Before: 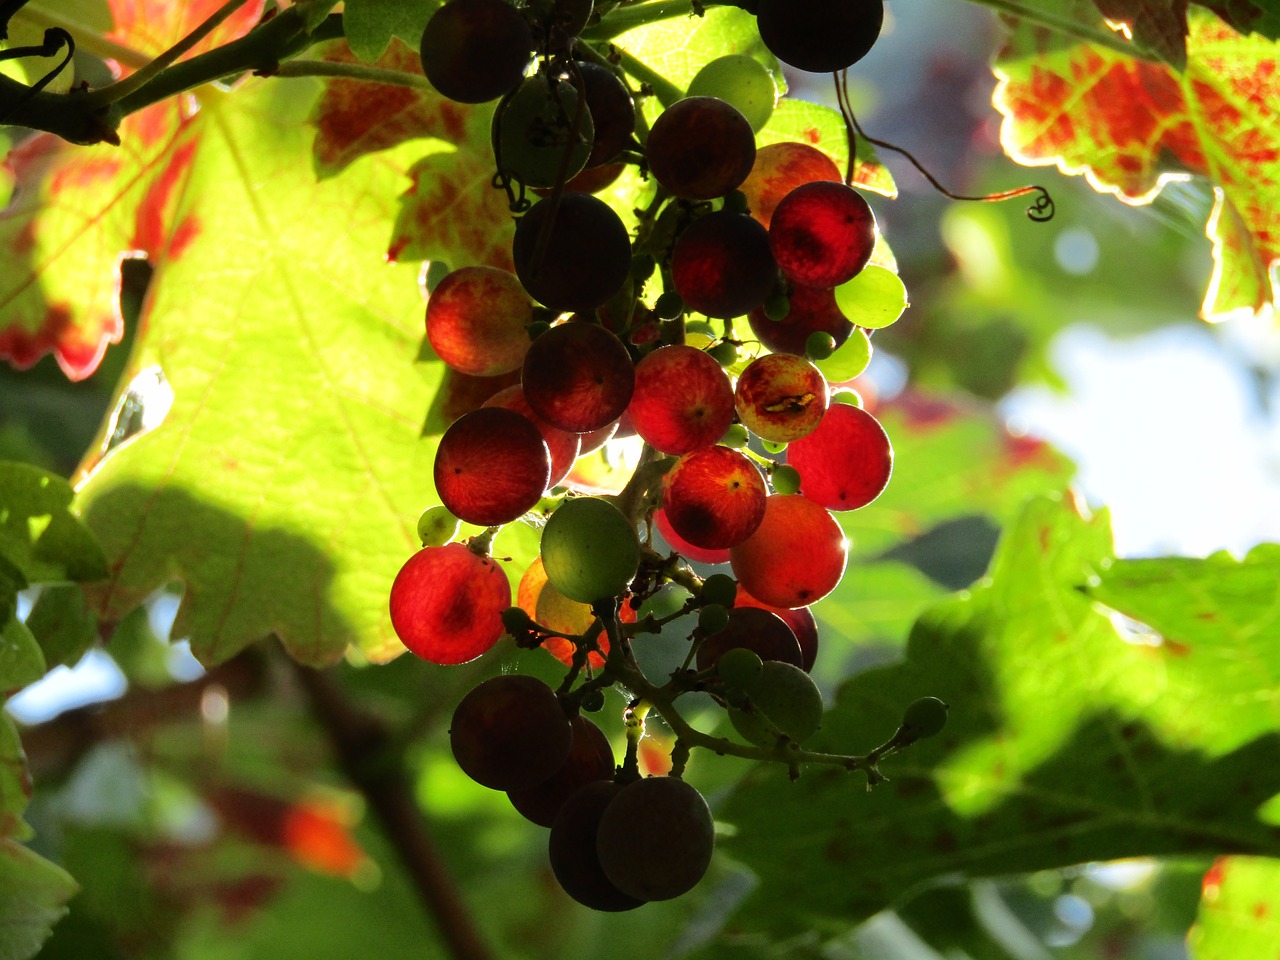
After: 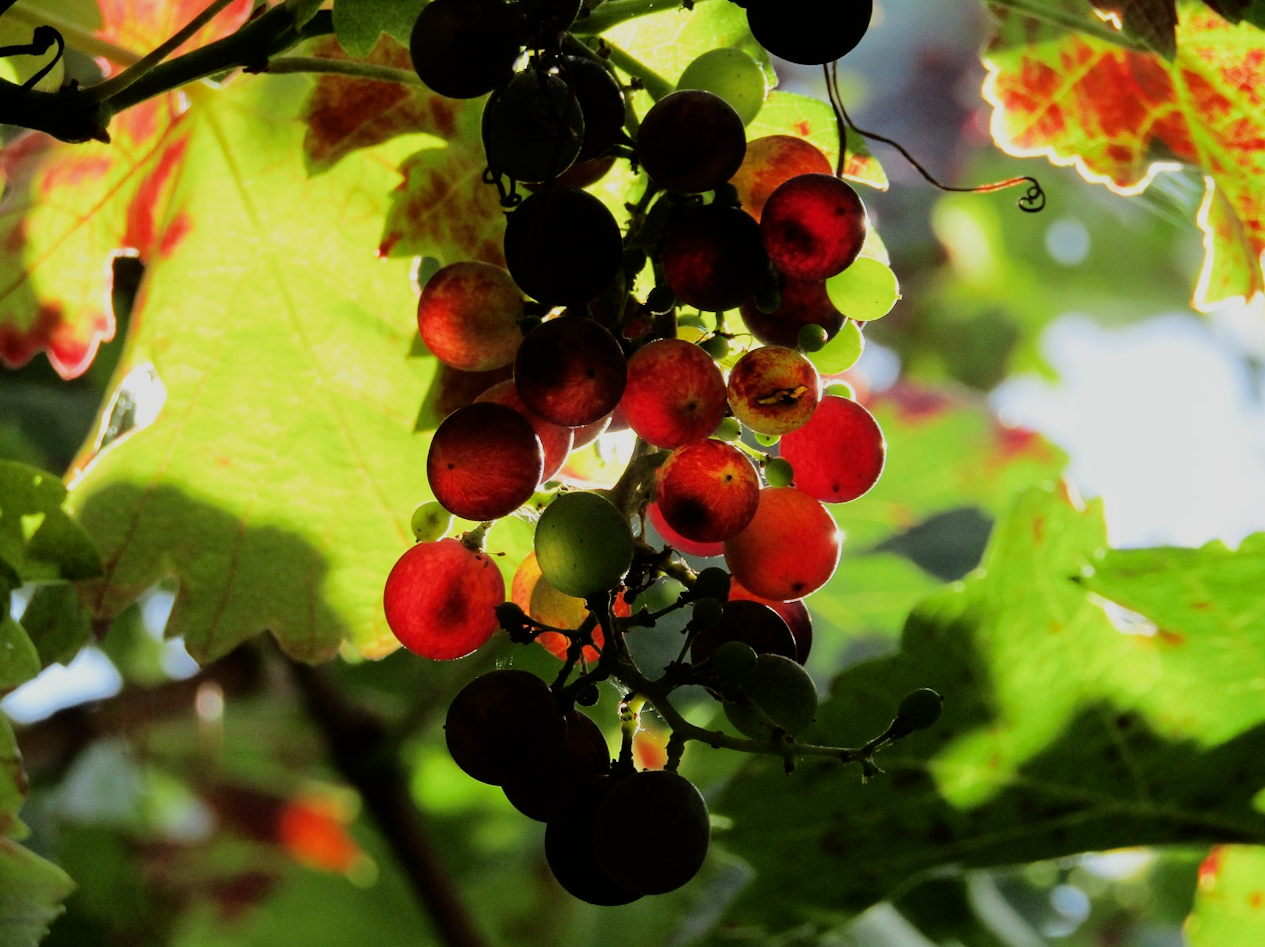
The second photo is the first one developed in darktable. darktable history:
rotate and perspective: rotation -0.45°, automatic cropping original format, crop left 0.008, crop right 0.992, crop top 0.012, crop bottom 0.988
tone equalizer: on, module defaults
filmic rgb: black relative exposure -7.65 EV, hardness 4.02, contrast 1.1, highlights saturation mix -30%
